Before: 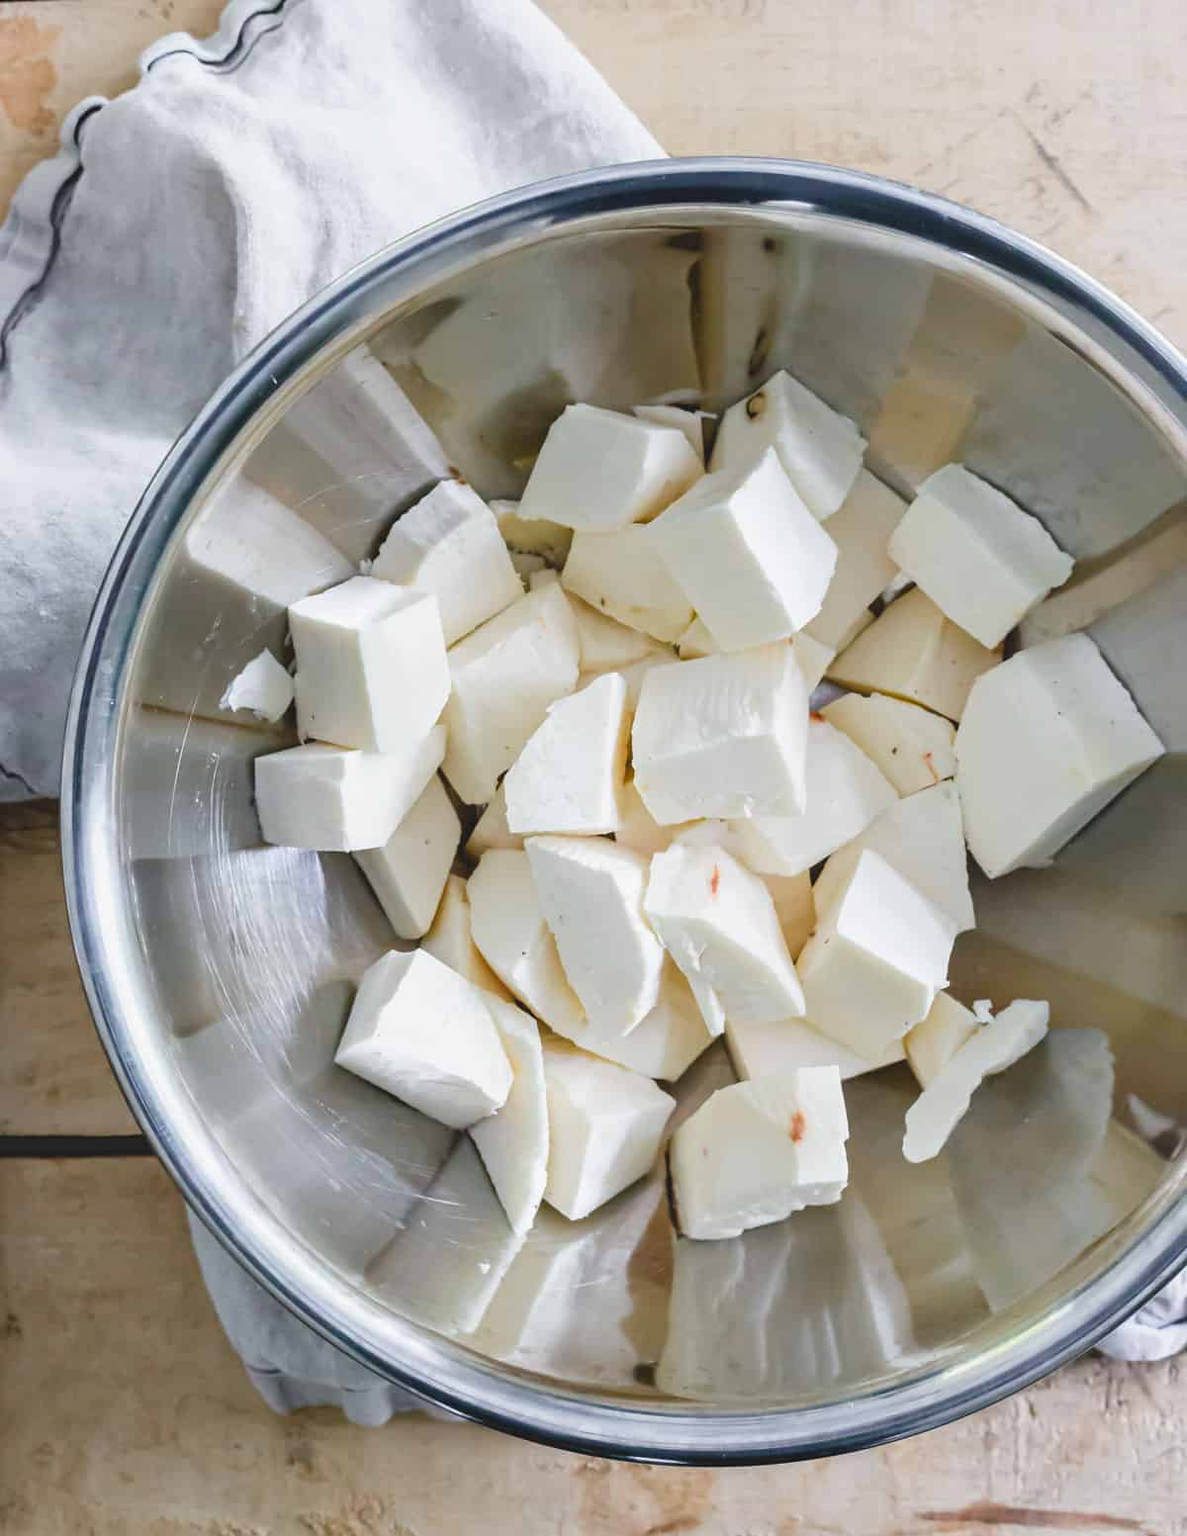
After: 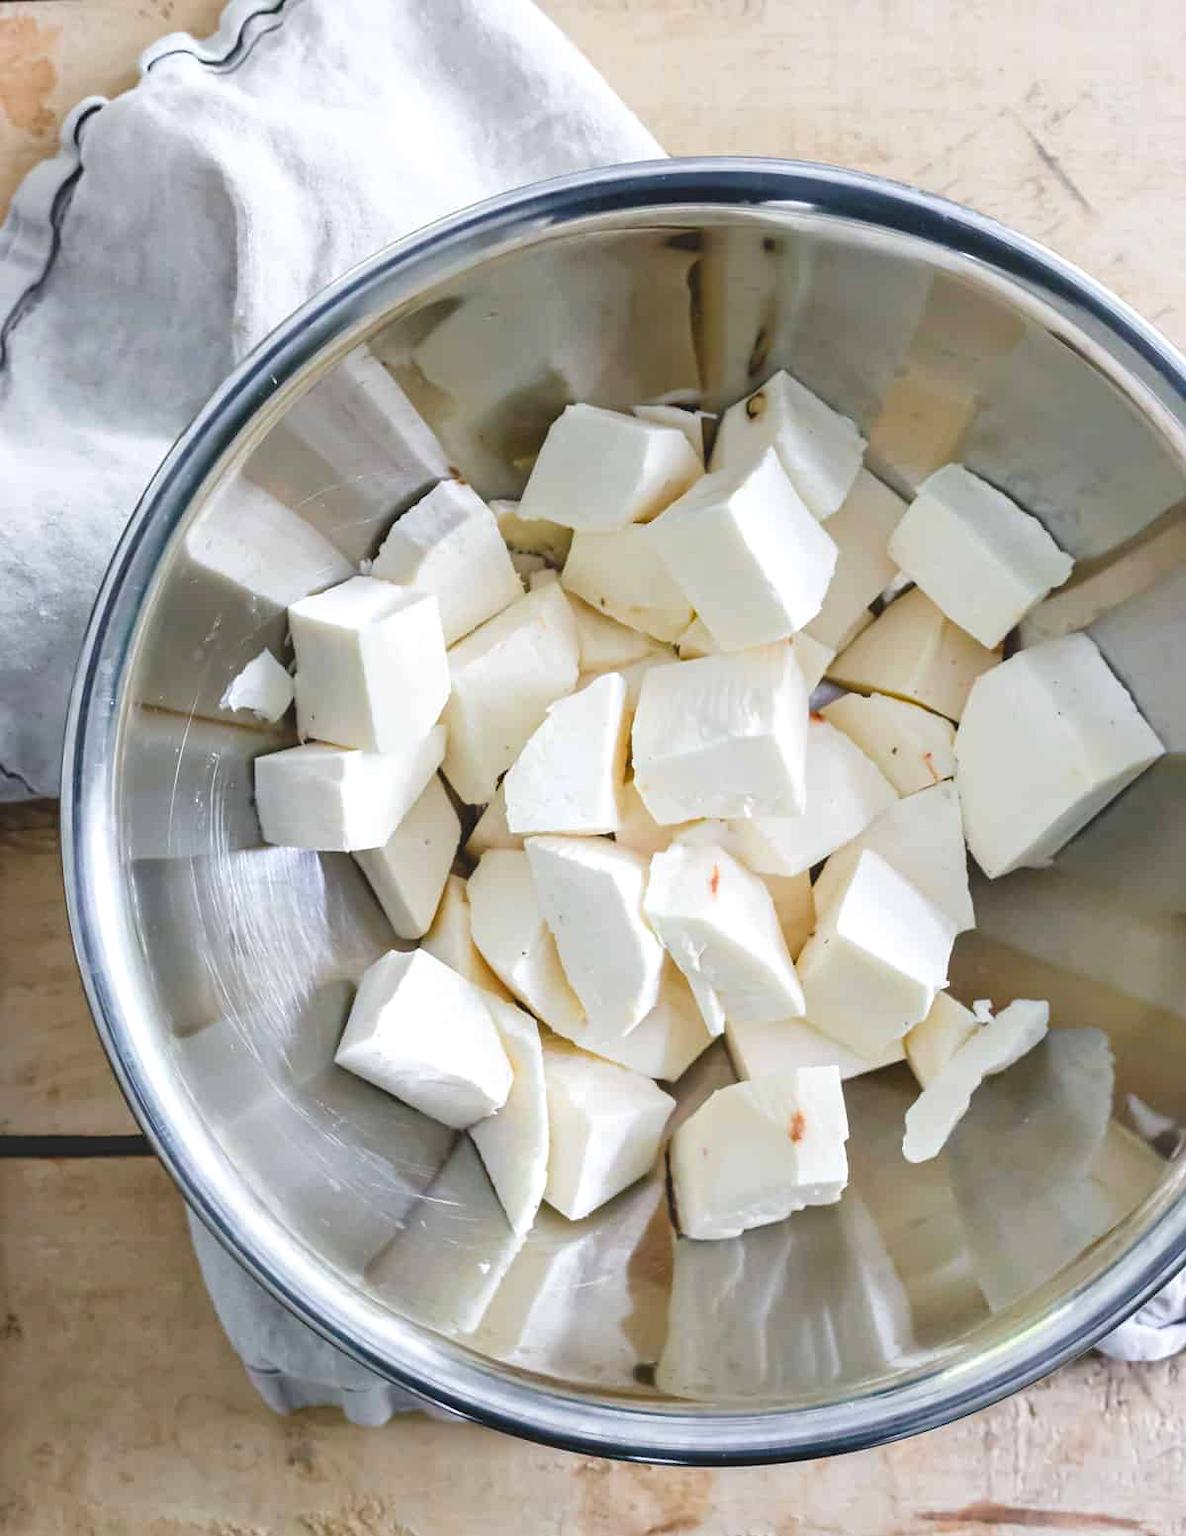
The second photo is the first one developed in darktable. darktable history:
exposure: exposure 0.197 EV, compensate exposure bias true, compensate highlight preservation false
